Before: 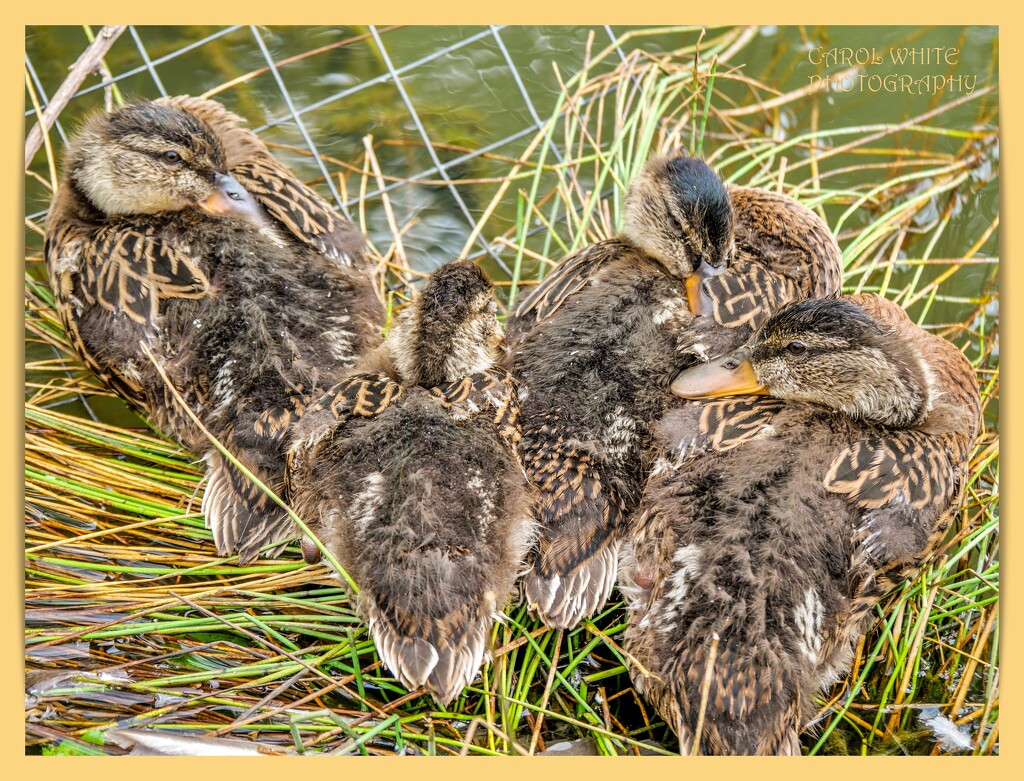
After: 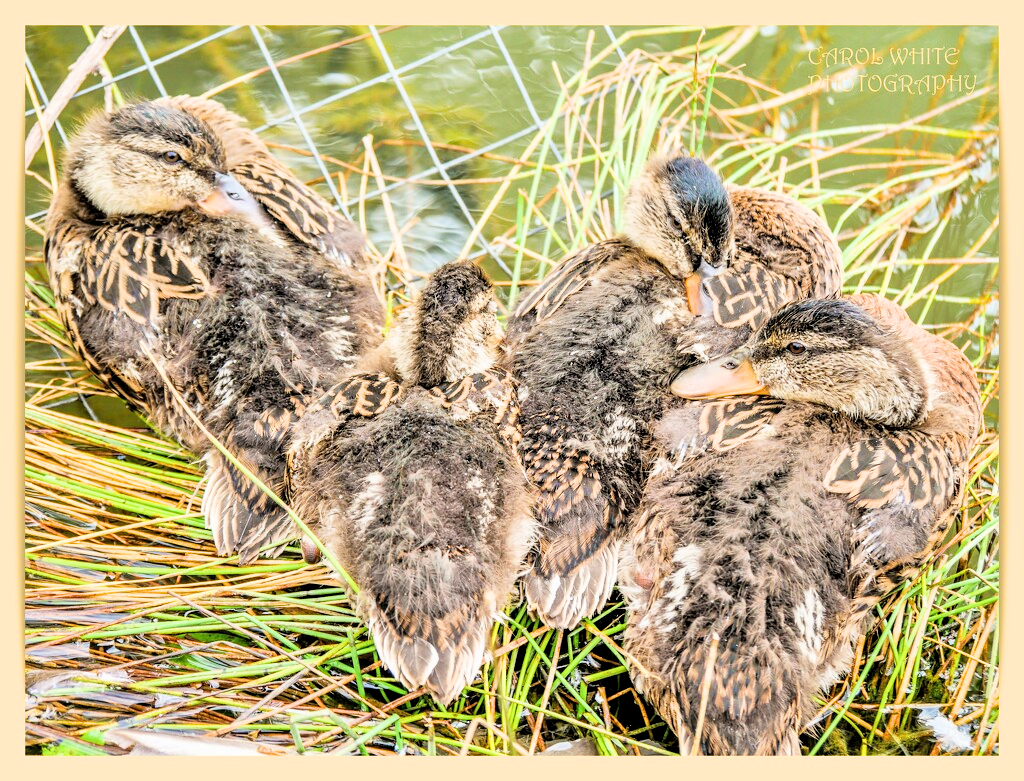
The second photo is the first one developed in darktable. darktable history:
exposure: exposure 1.219 EV, compensate exposure bias true, compensate highlight preservation false
filmic rgb: black relative exposure -7.76 EV, white relative exposure 4.36 EV, target black luminance 0%, hardness 3.76, latitude 50.81%, contrast 1.071, highlights saturation mix 9.68%, shadows ↔ highlights balance -0.257%
